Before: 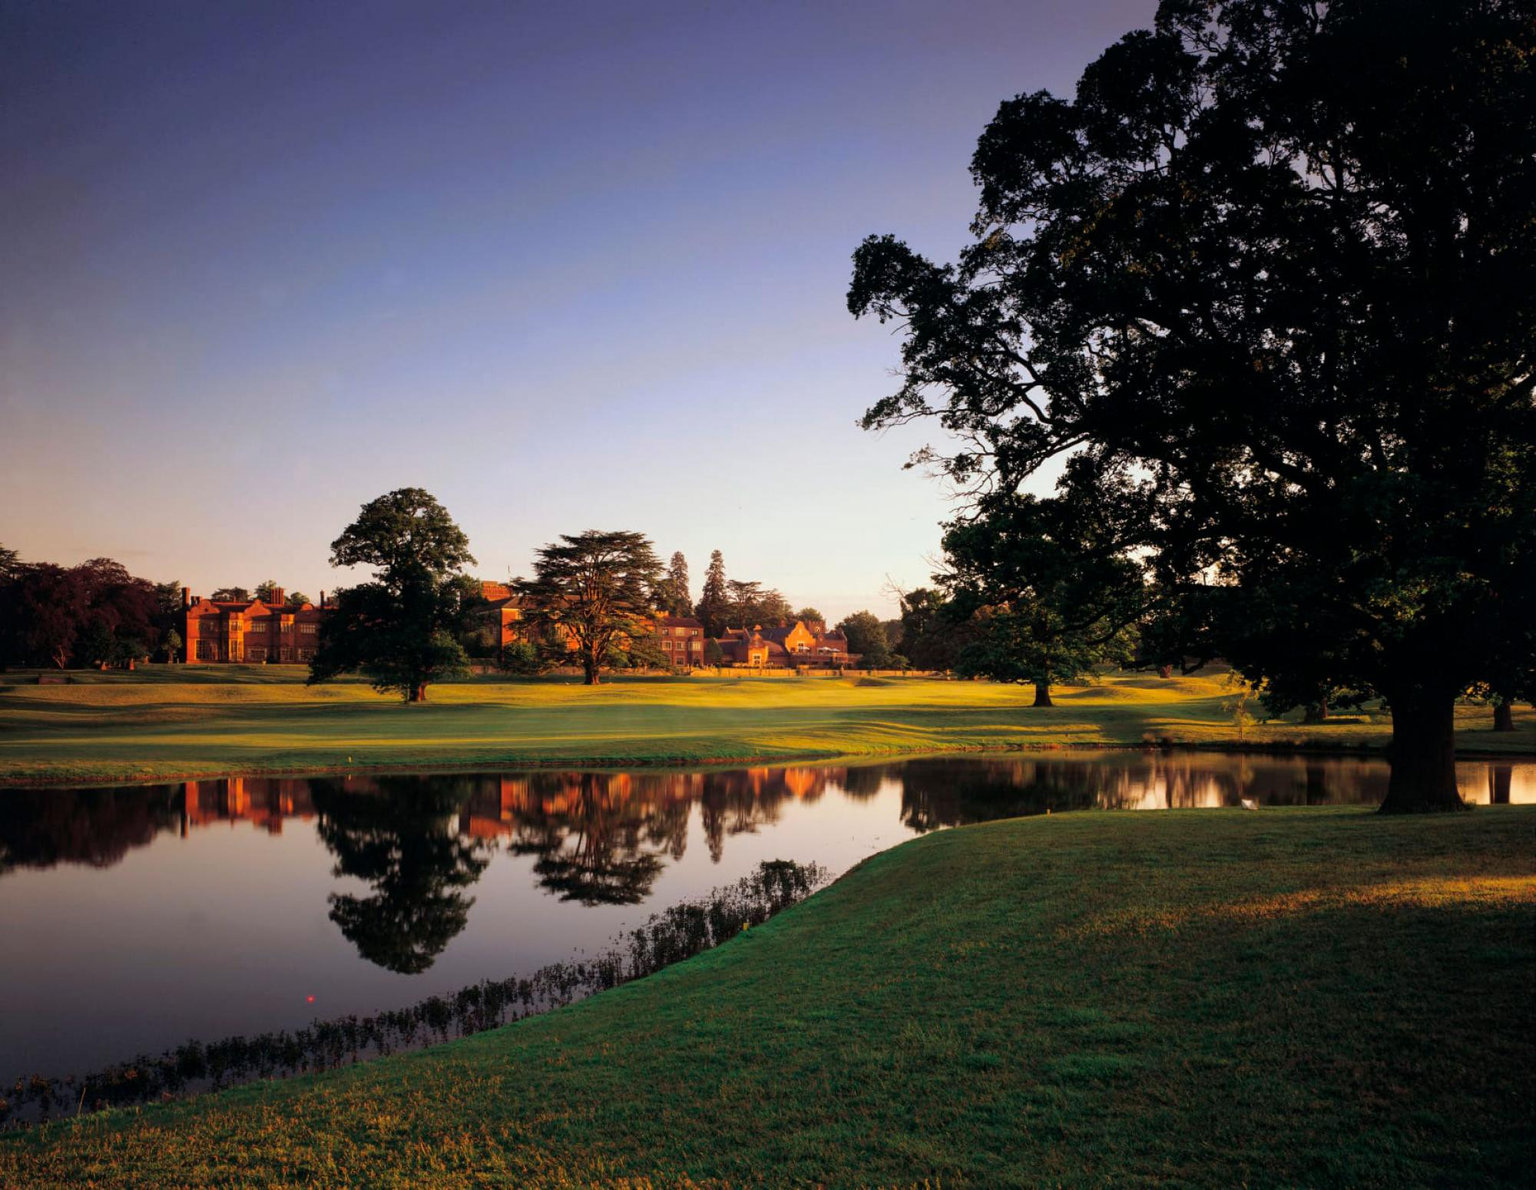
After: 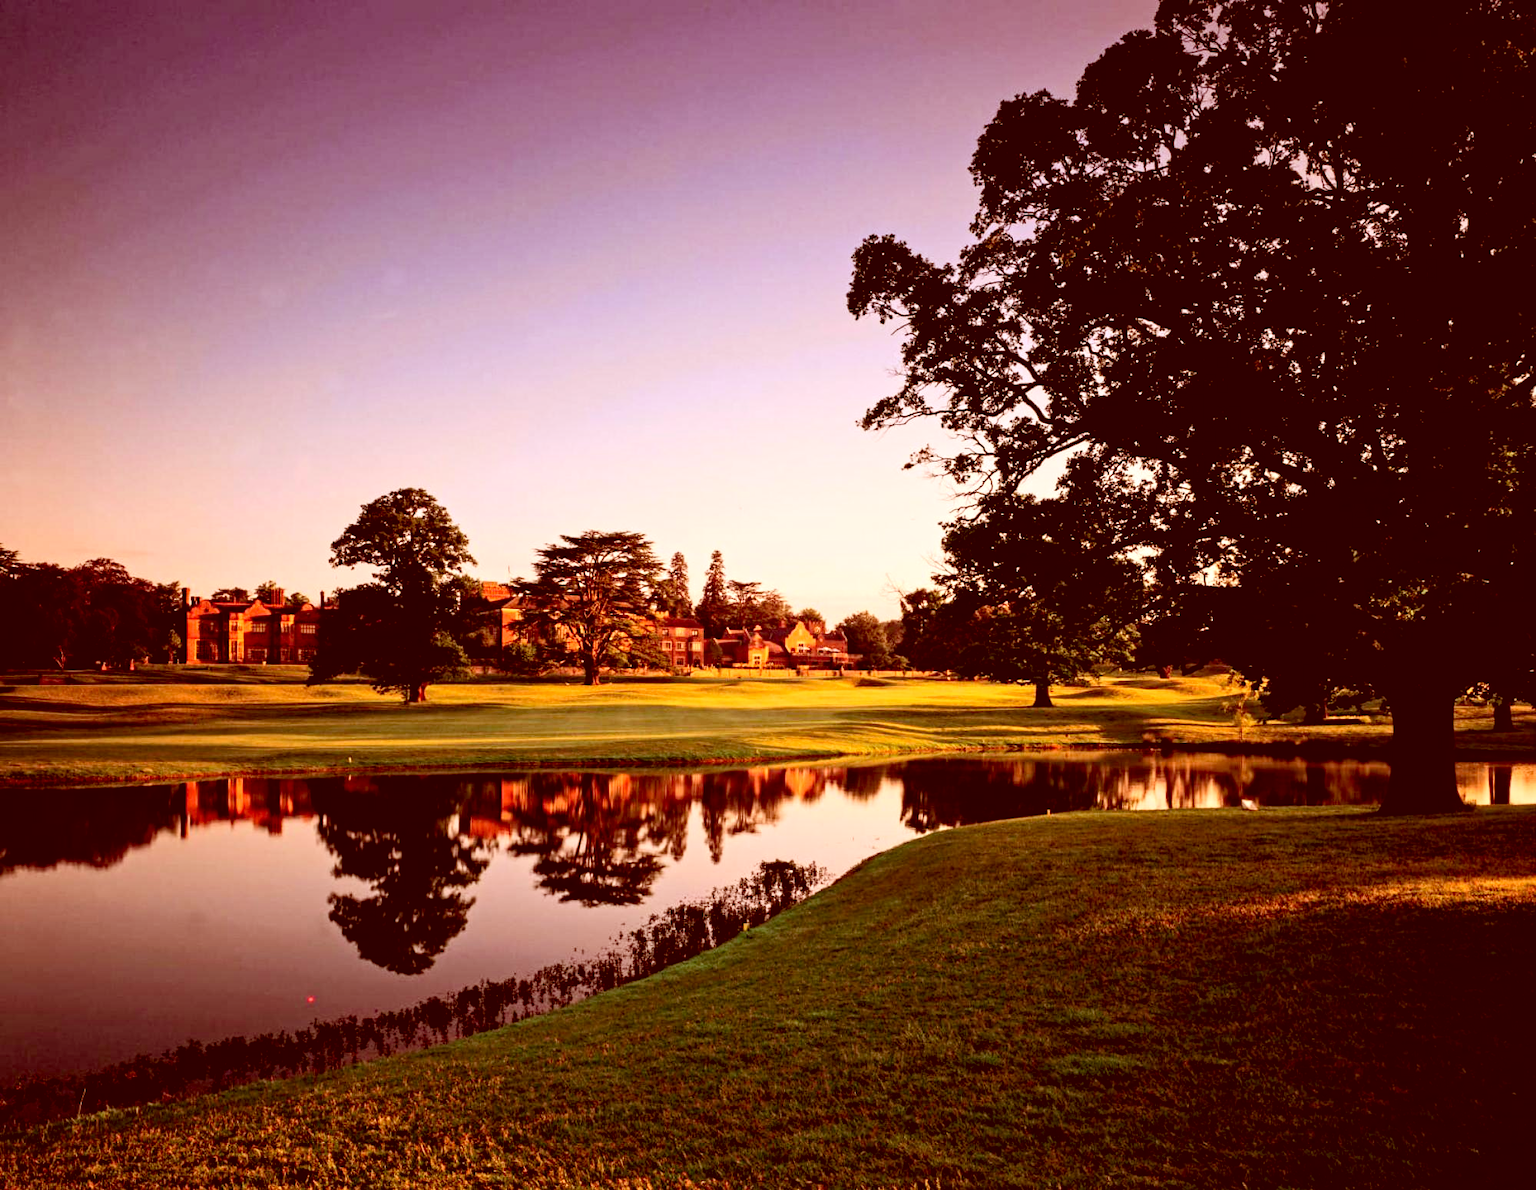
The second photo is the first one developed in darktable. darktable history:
color correction: highlights a* 9.03, highlights b* 8.71, shadows a* 40, shadows b* 40, saturation 0.8
contrast equalizer: y [[0.5, 0.501, 0.525, 0.597, 0.58, 0.514], [0.5 ×6], [0.5 ×6], [0 ×6], [0 ×6]]
exposure: black level correction 0.007, exposure 0.159 EV, compensate highlight preservation false
contrast brightness saturation: contrast 0.2, brightness 0.16, saturation 0.22
